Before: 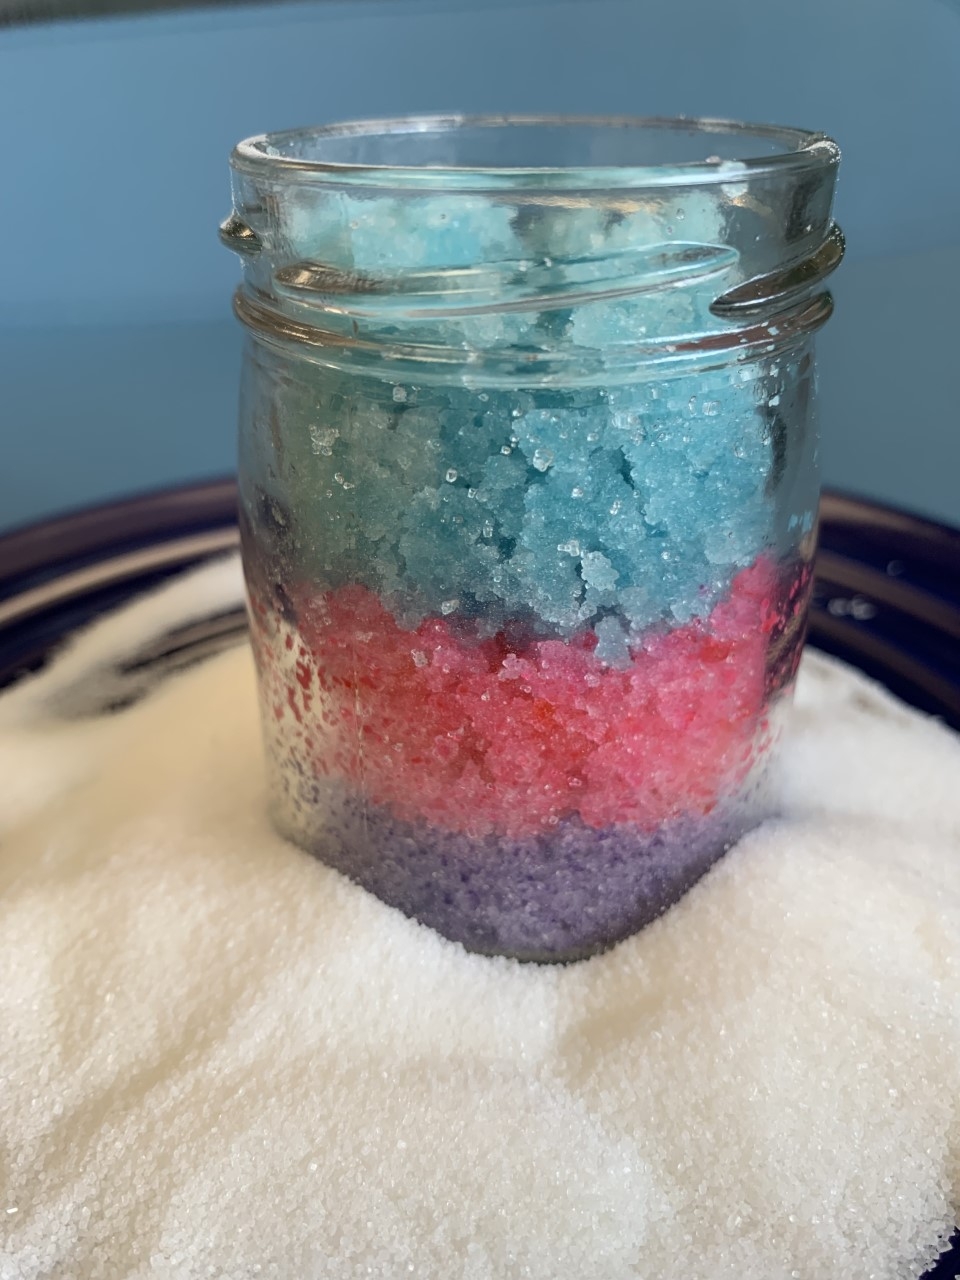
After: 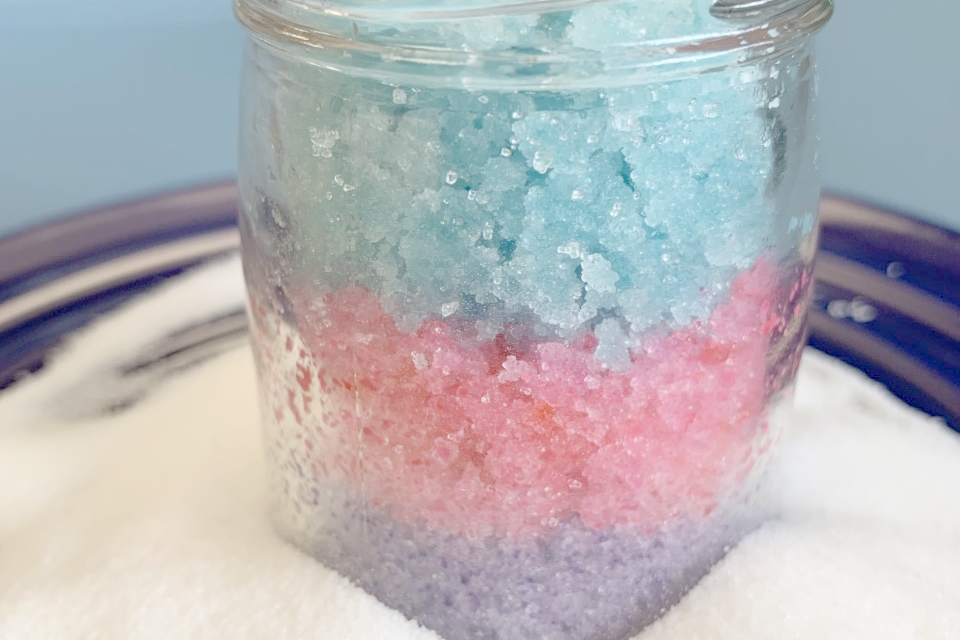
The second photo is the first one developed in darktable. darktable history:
crop: top 23.352%, bottom 26.648%
